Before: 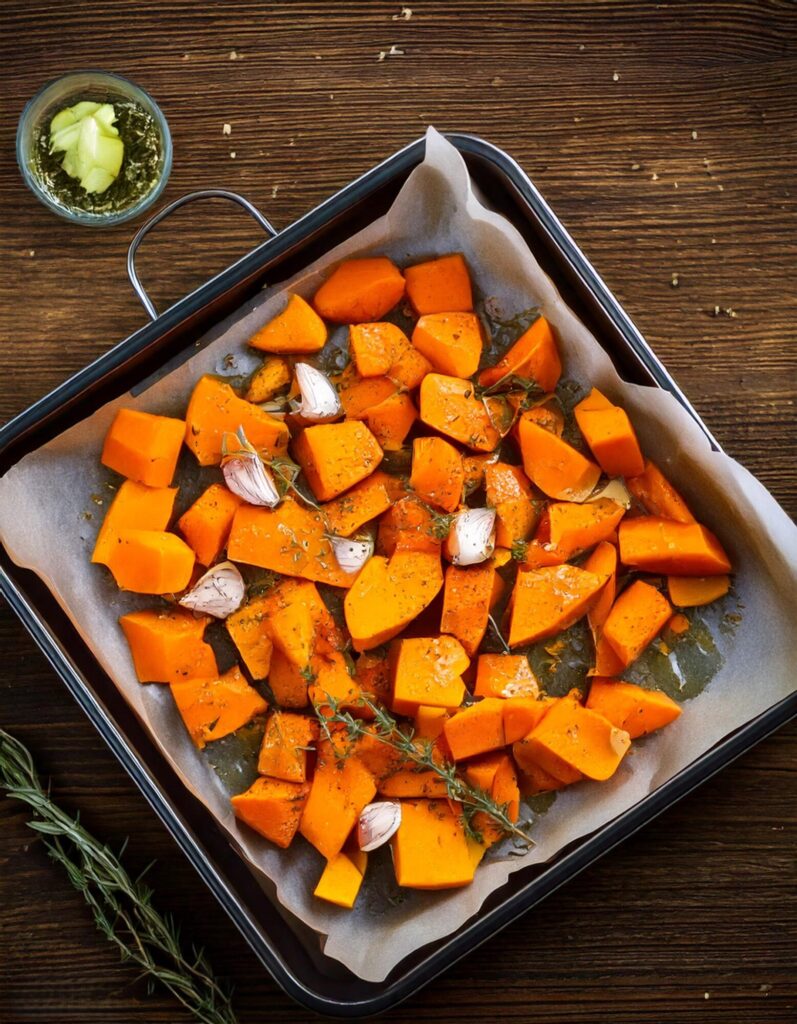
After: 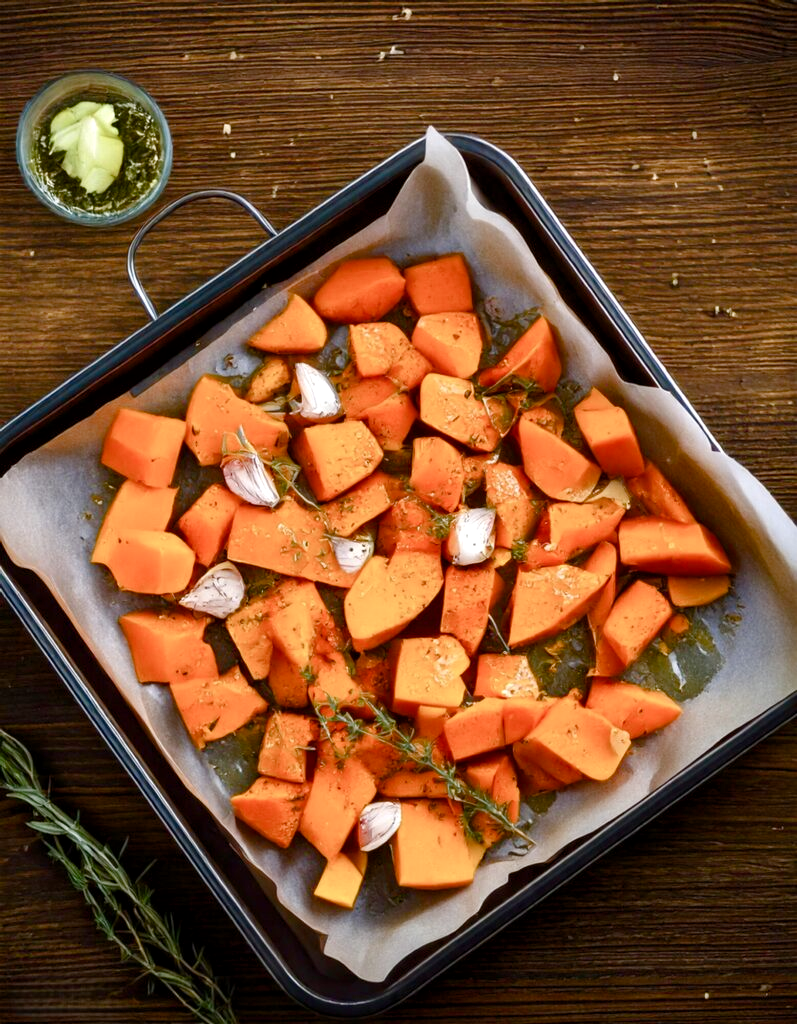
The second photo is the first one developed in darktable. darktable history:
color balance rgb: perceptual saturation grading › global saturation 20%, perceptual saturation grading › highlights -50%, perceptual saturation grading › shadows 30%
exposure: black level correction 0.001, exposure 0.191 EV, compensate highlight preservation false
